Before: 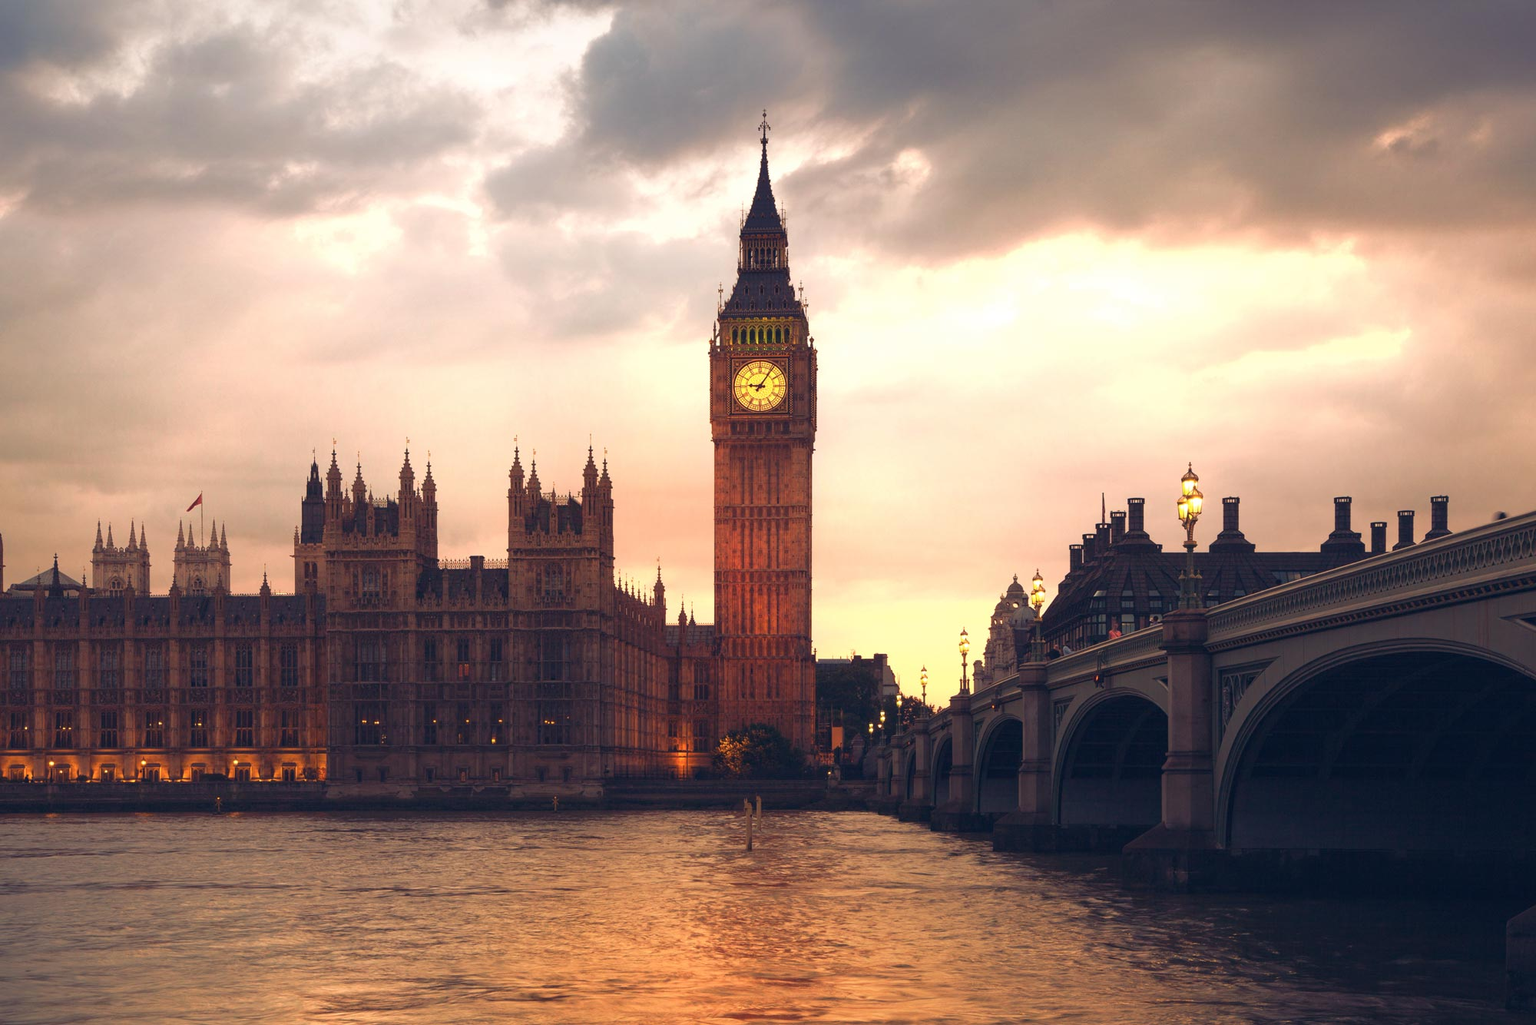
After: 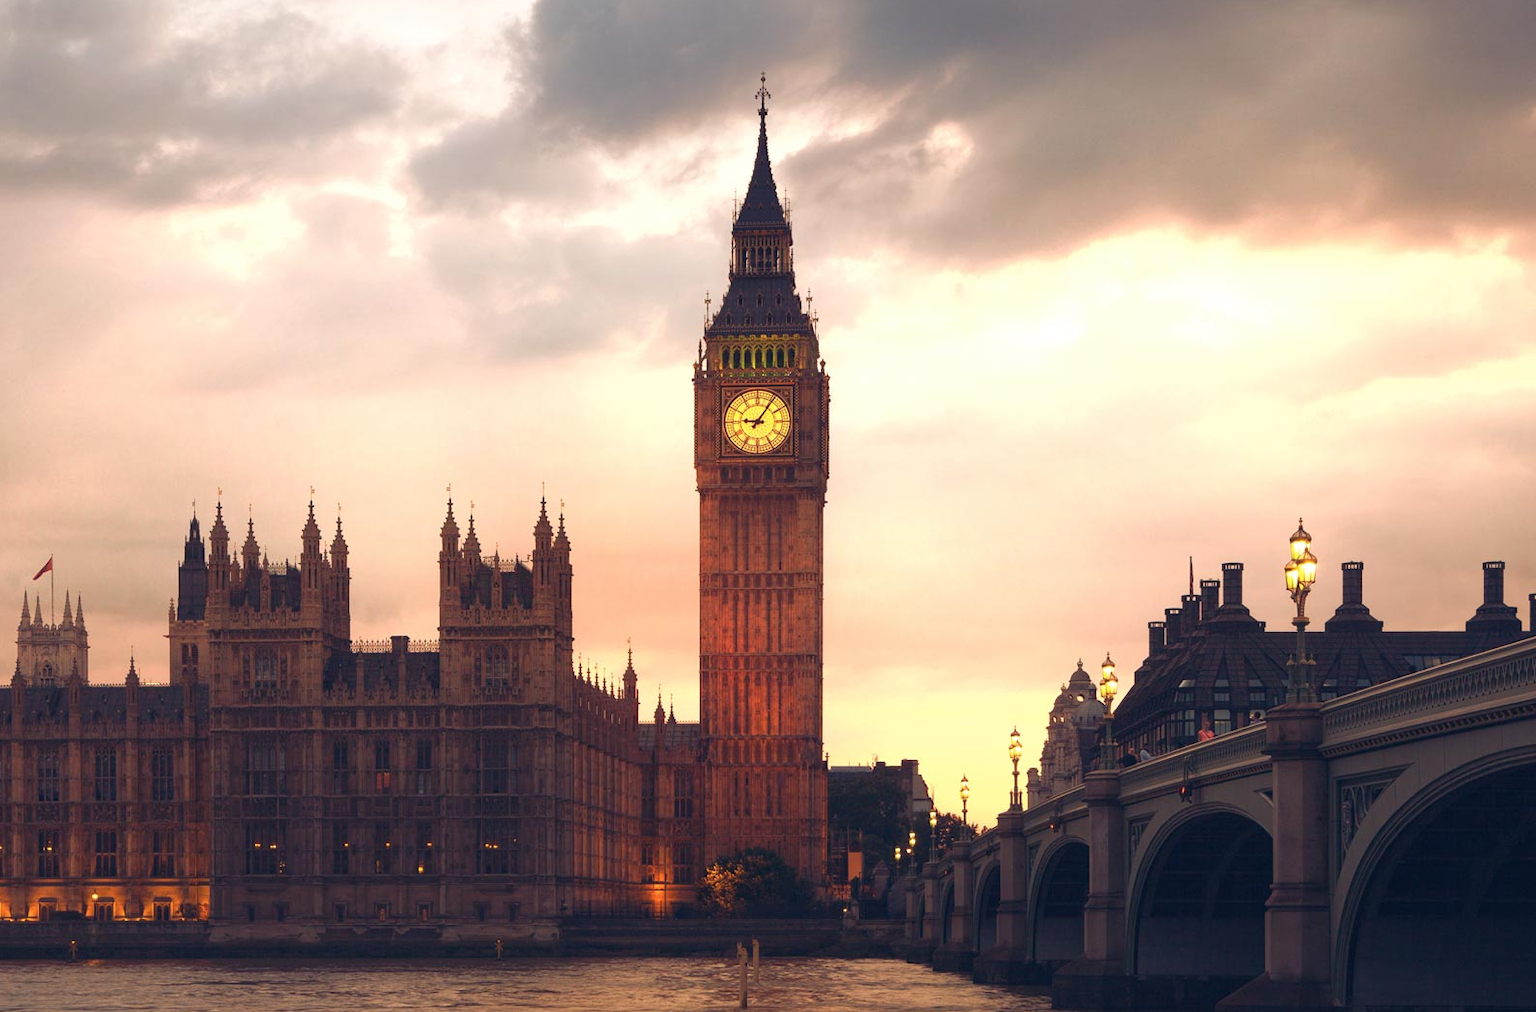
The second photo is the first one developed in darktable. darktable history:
crop and rotate: left 10.482%, top 5.122%, right 10.341%, bottom 16.671%
